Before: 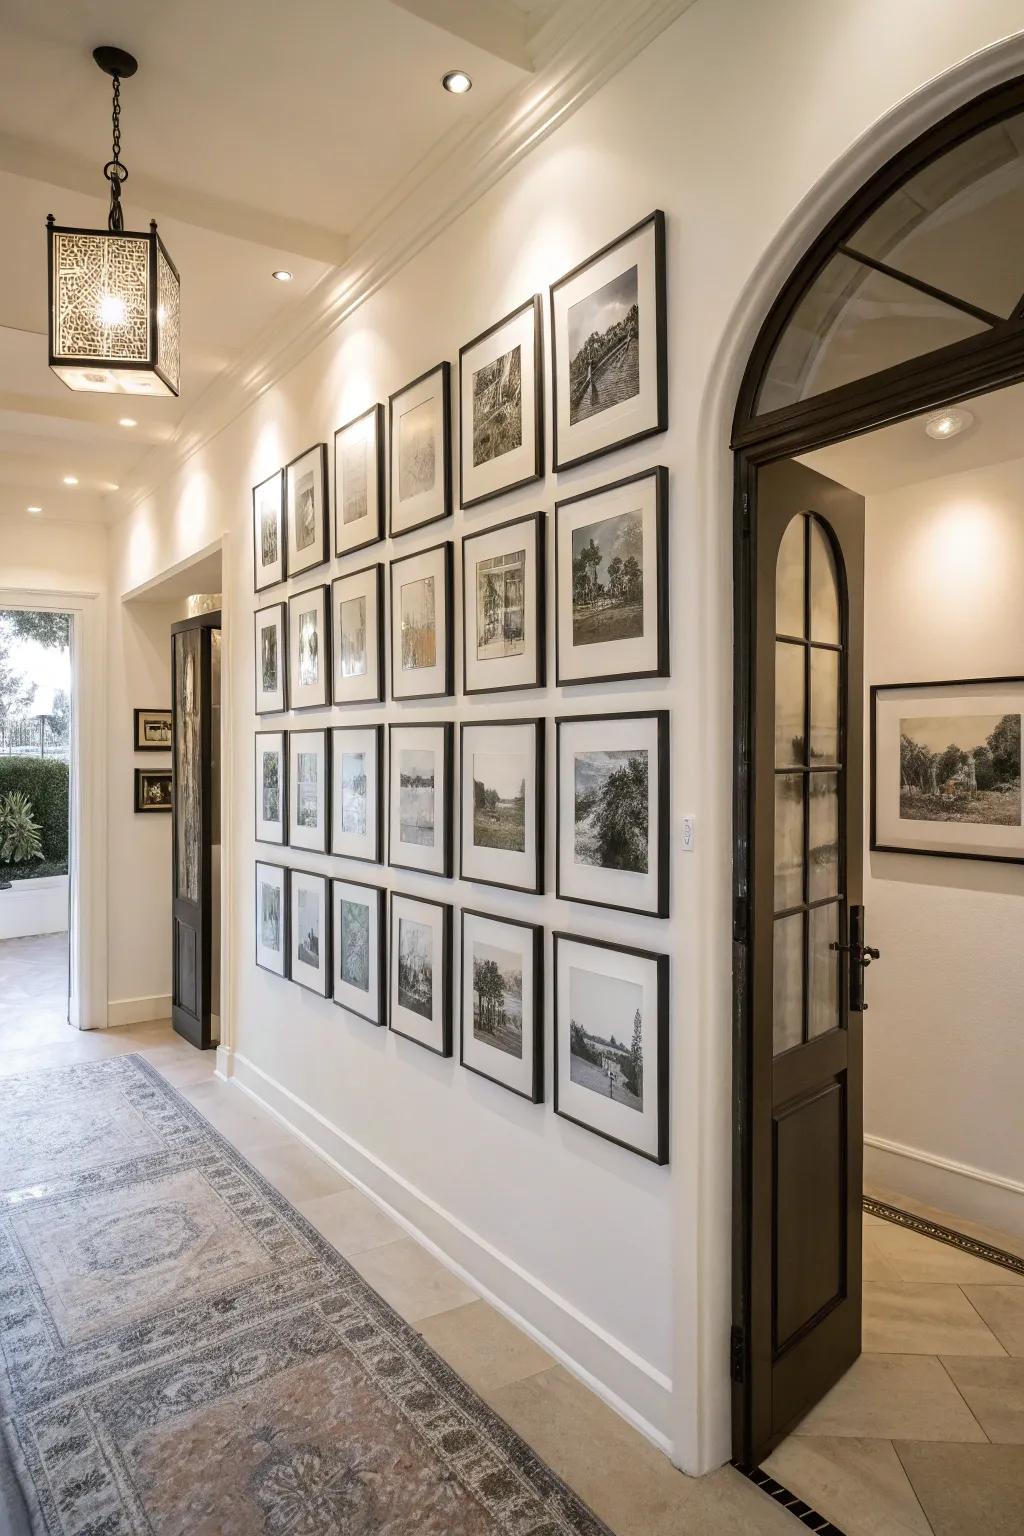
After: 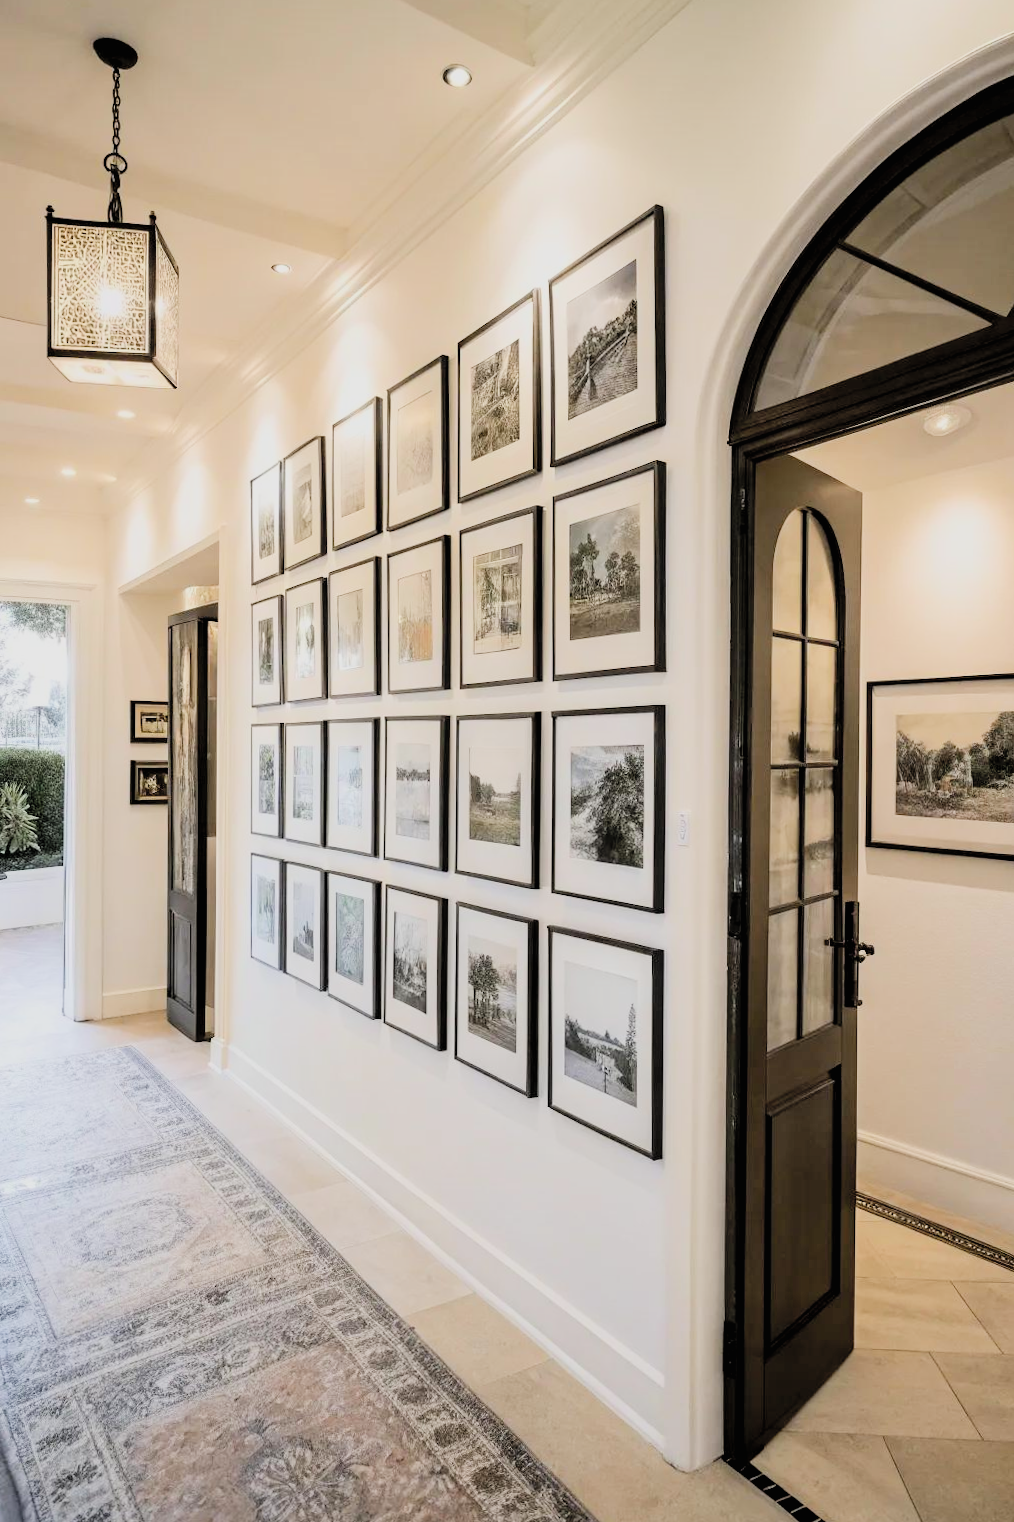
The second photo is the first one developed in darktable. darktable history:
color balance rgb: global offset › luminance -0.484%, perceptual saturation grading › global saturation 2.852%
crop and rotate: angle -0.343°
exposure: exposure 0.179 EV, compensate highlight preservation false
filmic rgb: black relative exposure -7.15 EV, white relative exposure 5.36 EV, threshold 5.96 EV, hardness 3.03, enable highlight reconstruction true
contrast brightness saturation: contrast 0.143, brightness 0.208
